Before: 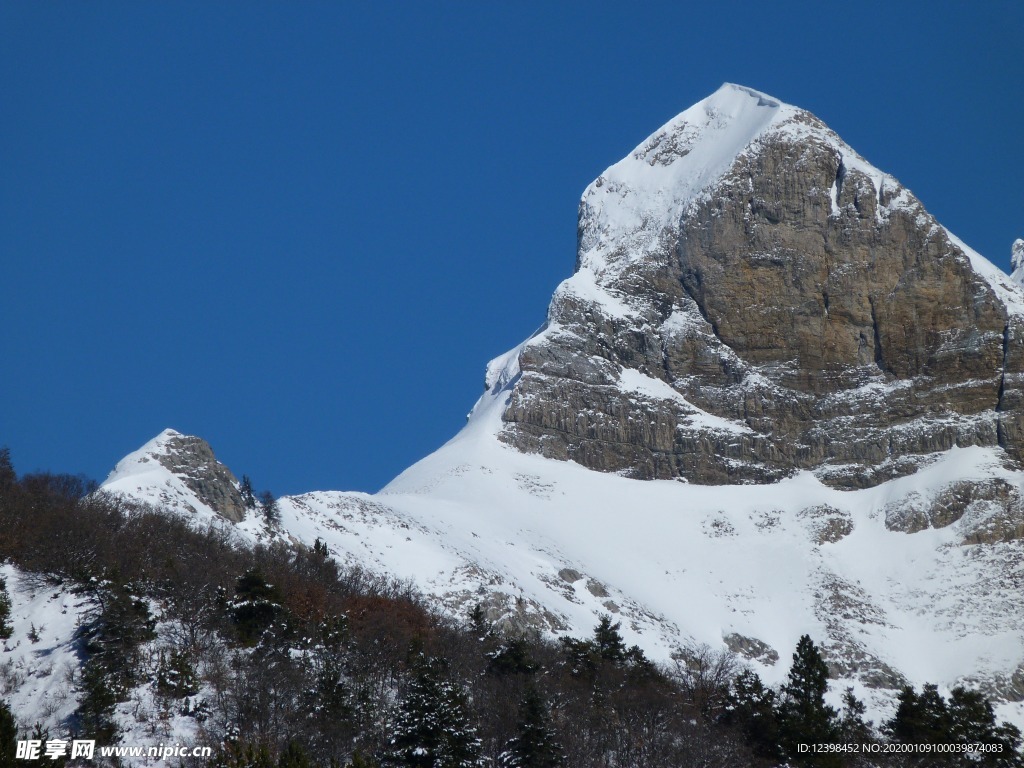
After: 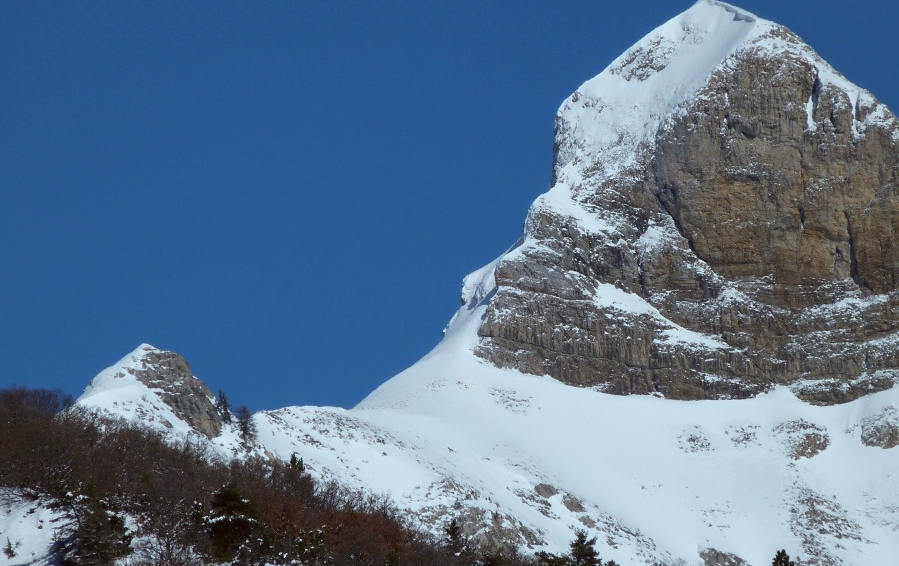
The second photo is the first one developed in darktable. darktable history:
color correction: highlights a* -4.98, highlights b* -3.26, shadows a* 3.99, shadows b* 4.23
crop and rotate: left 2.352%, top 11.171%, right 9.763%, bottom 15.117%
